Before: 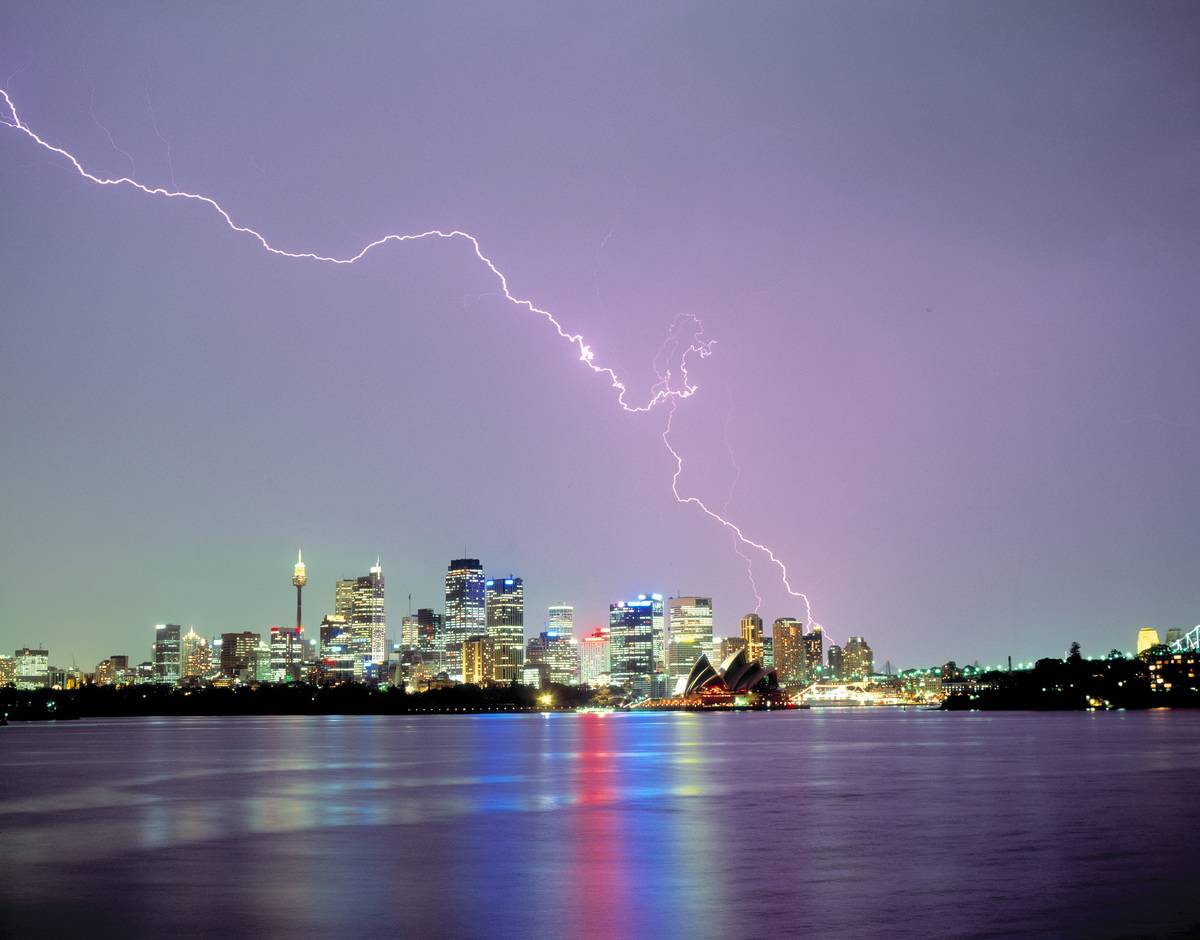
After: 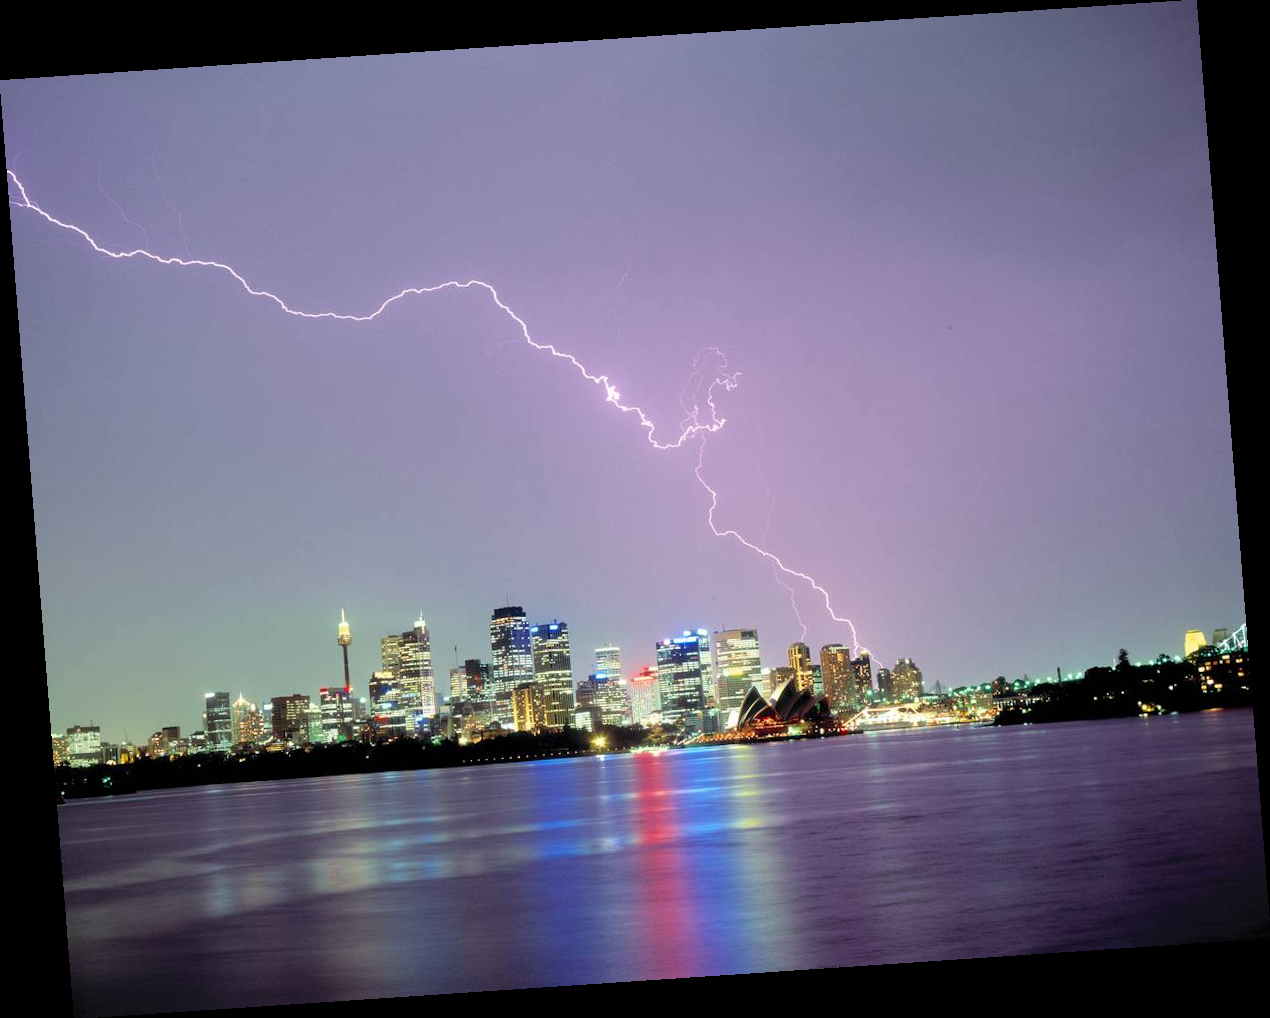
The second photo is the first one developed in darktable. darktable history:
rotate and perspective: rotation -4.2°, shear 0.006, automatic cropping off
contrast brightness saturation: contrast 0.07
